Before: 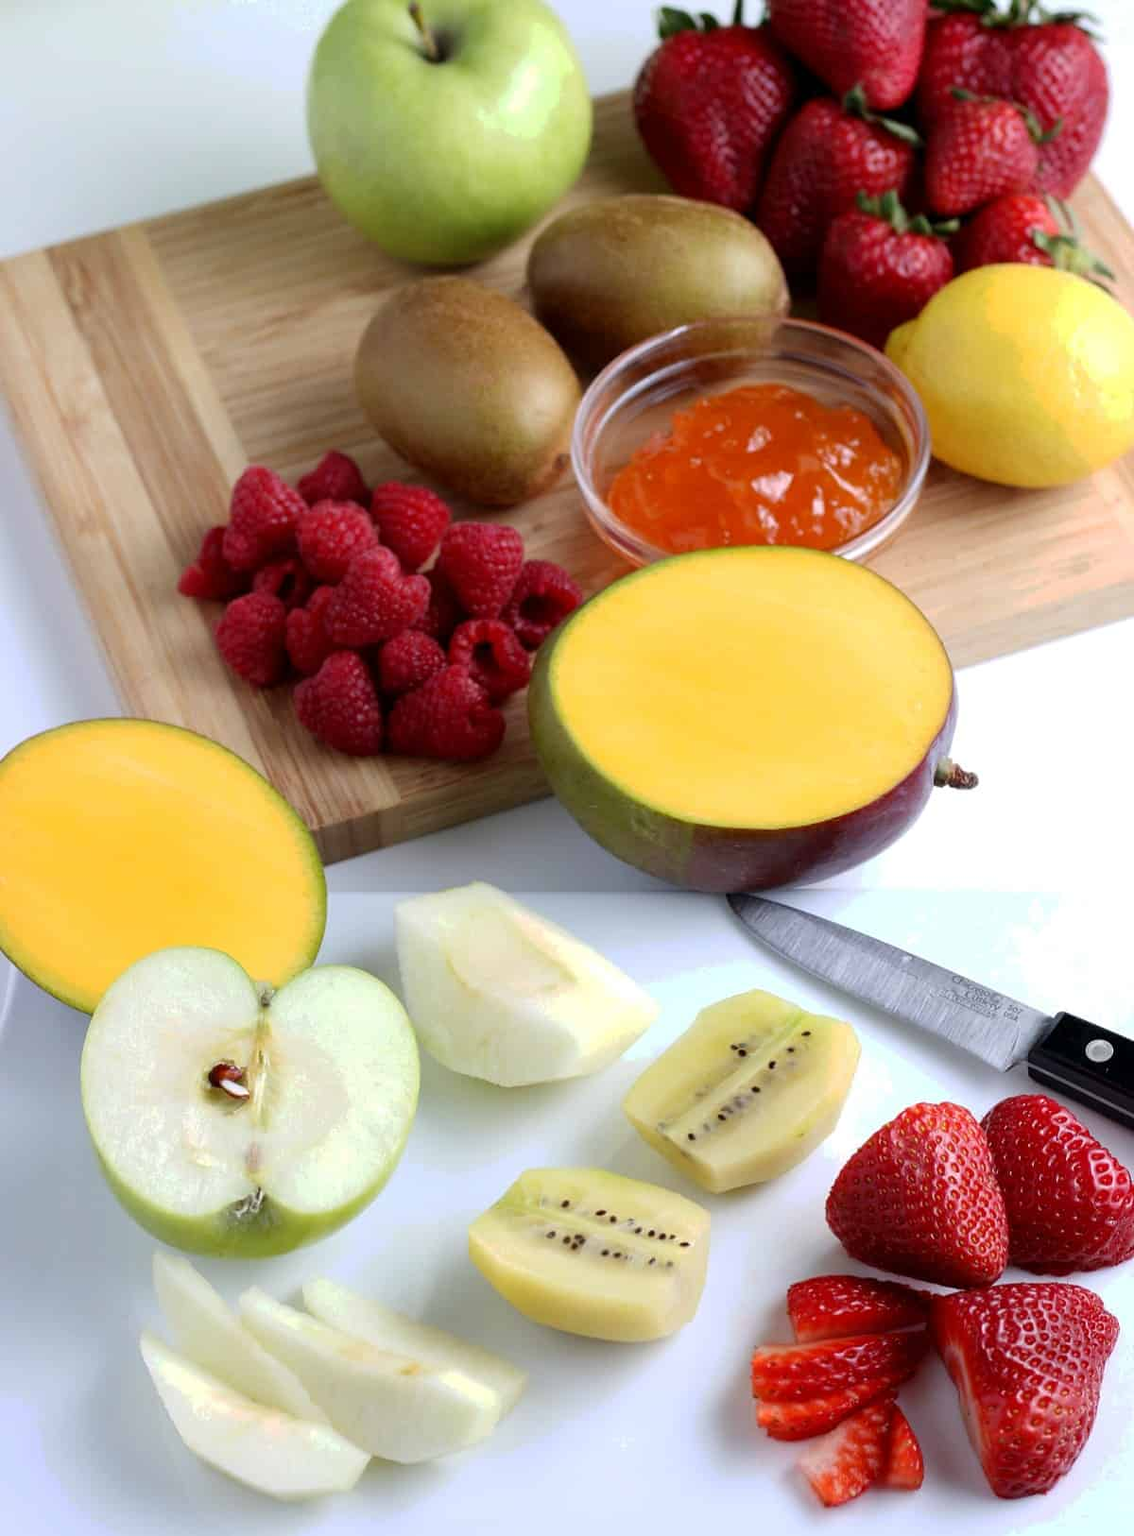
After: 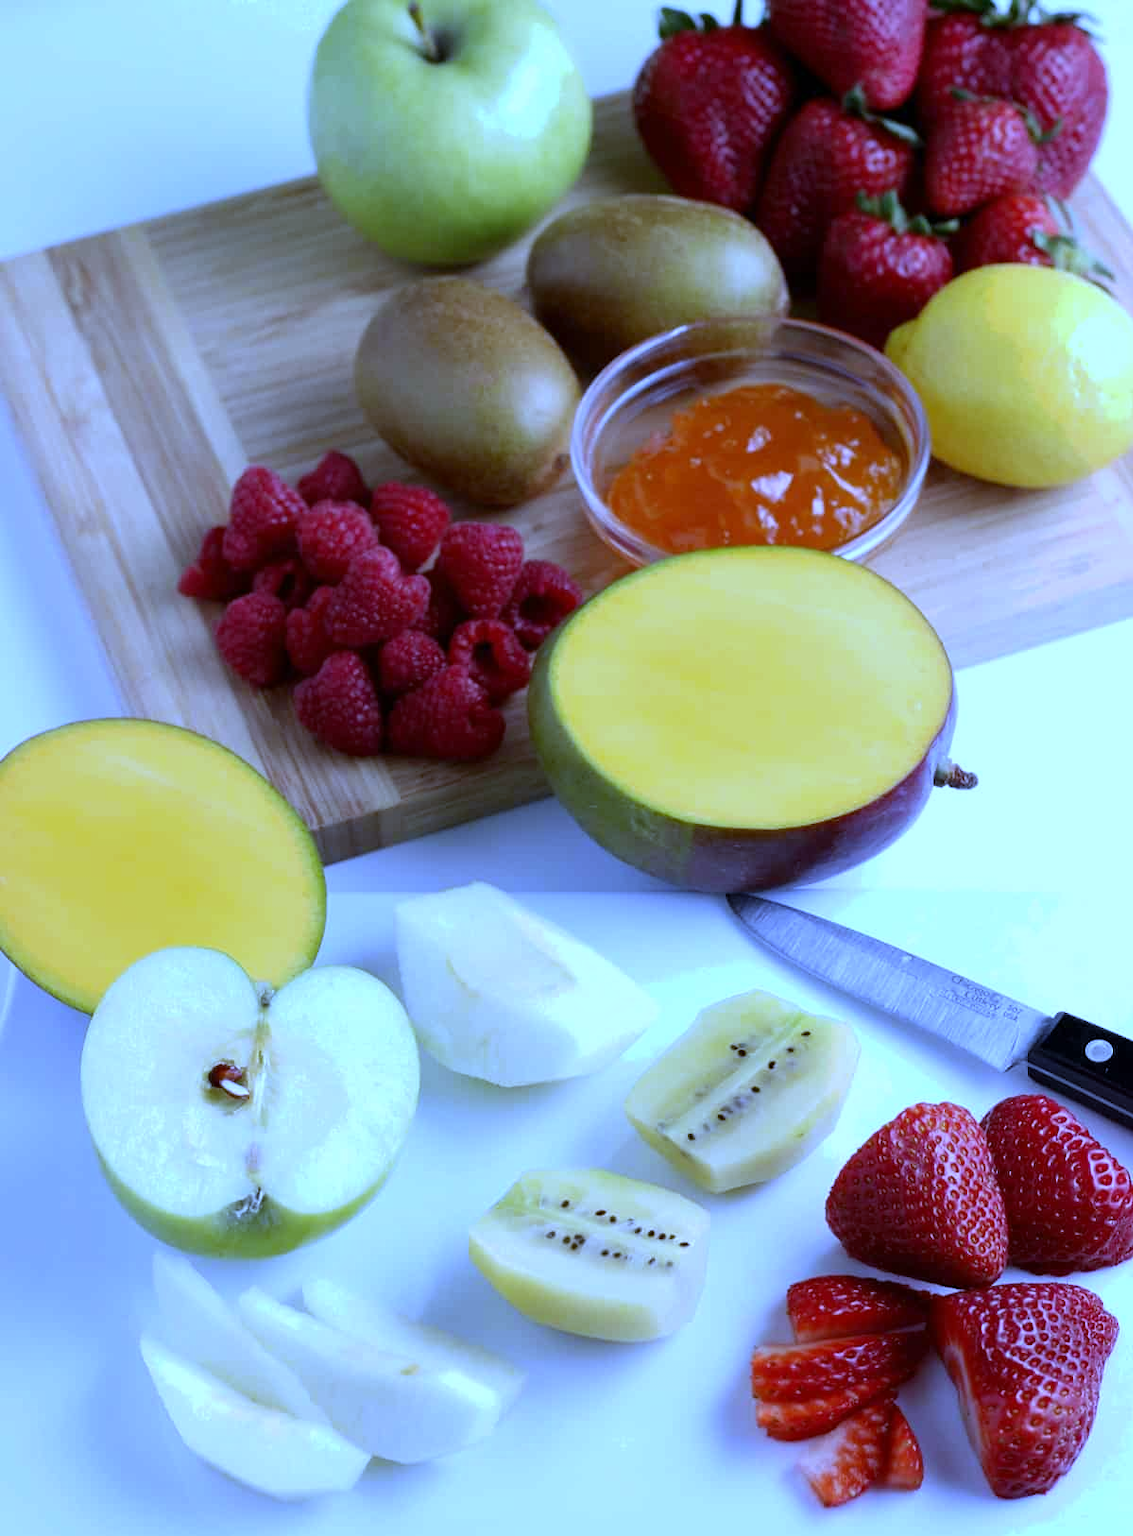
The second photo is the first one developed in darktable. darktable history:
exposure: compensate highlight preservation false
white balance: red 0.766, blue 1.537
